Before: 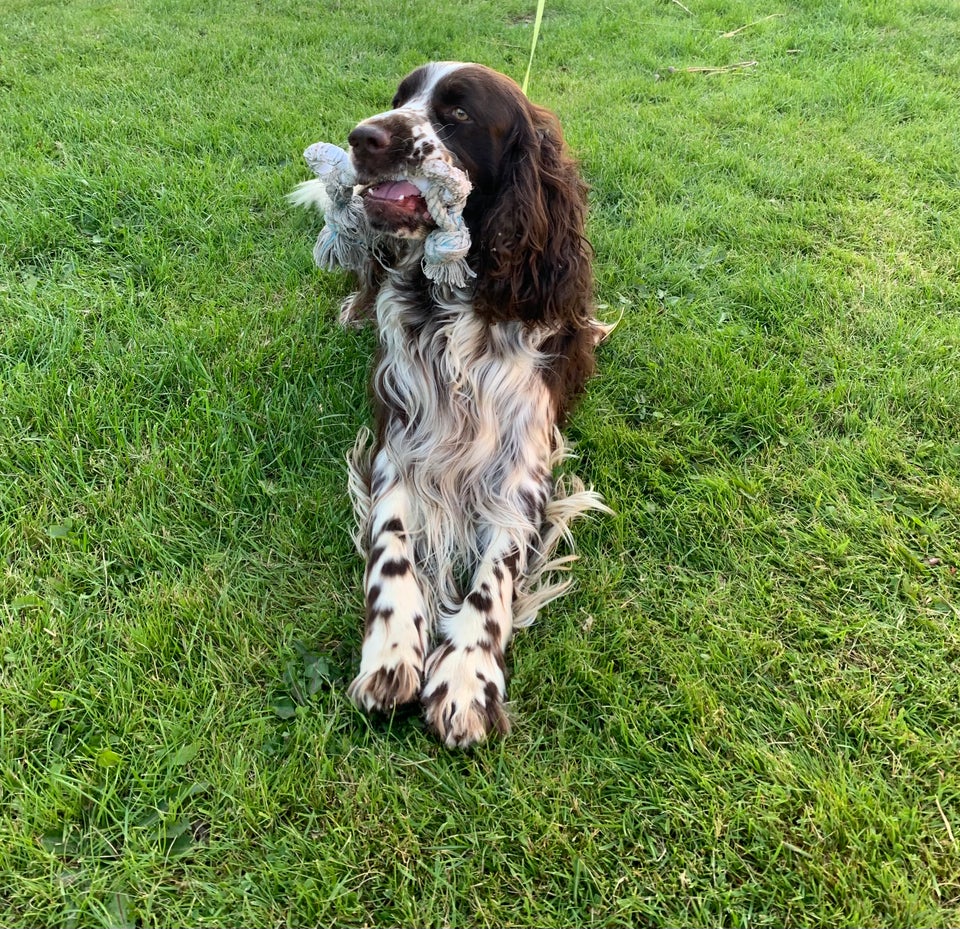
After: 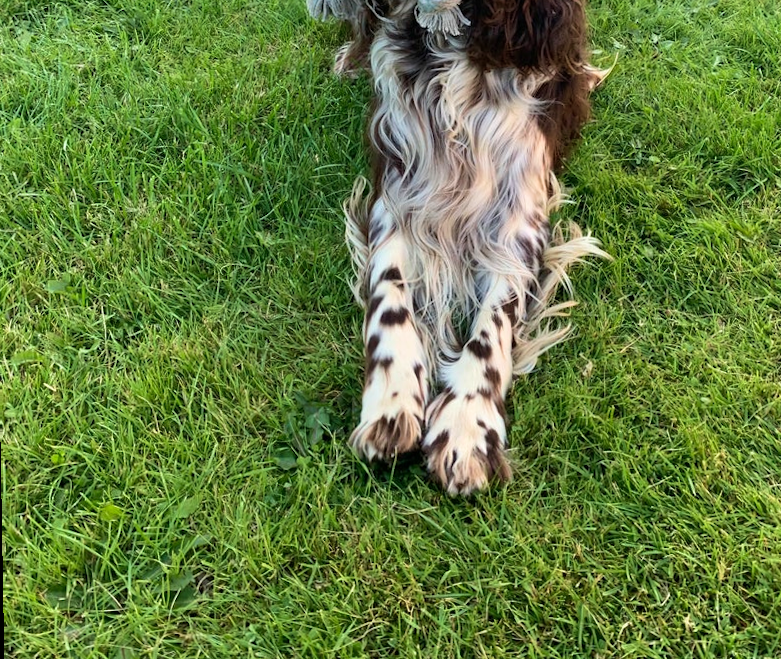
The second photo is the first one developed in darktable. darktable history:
rotate and perspective: rotation -1°, crop left 0.011, crop right 0.989, crop top 0.025, crop bottom 0.975
crop: top 26.531%, right 17.959%
color zones: curves: ch0 [(0, 0.5) (0.143, 0.5) (0.286, 0.5) (0.429, 0.5) (0.571, 0.5) (0.714, 0.476) (0.857, 0.5) (1, 0.5)]; ch2 [(0, 0.5) (0.143, 0.5) (0.286, 0.5) (0.429, 0.5) (0.571, 0.5) (0.714, 0.487) (0.857, 0.5) (1, 0.5)]
velvia: on, module defaults
